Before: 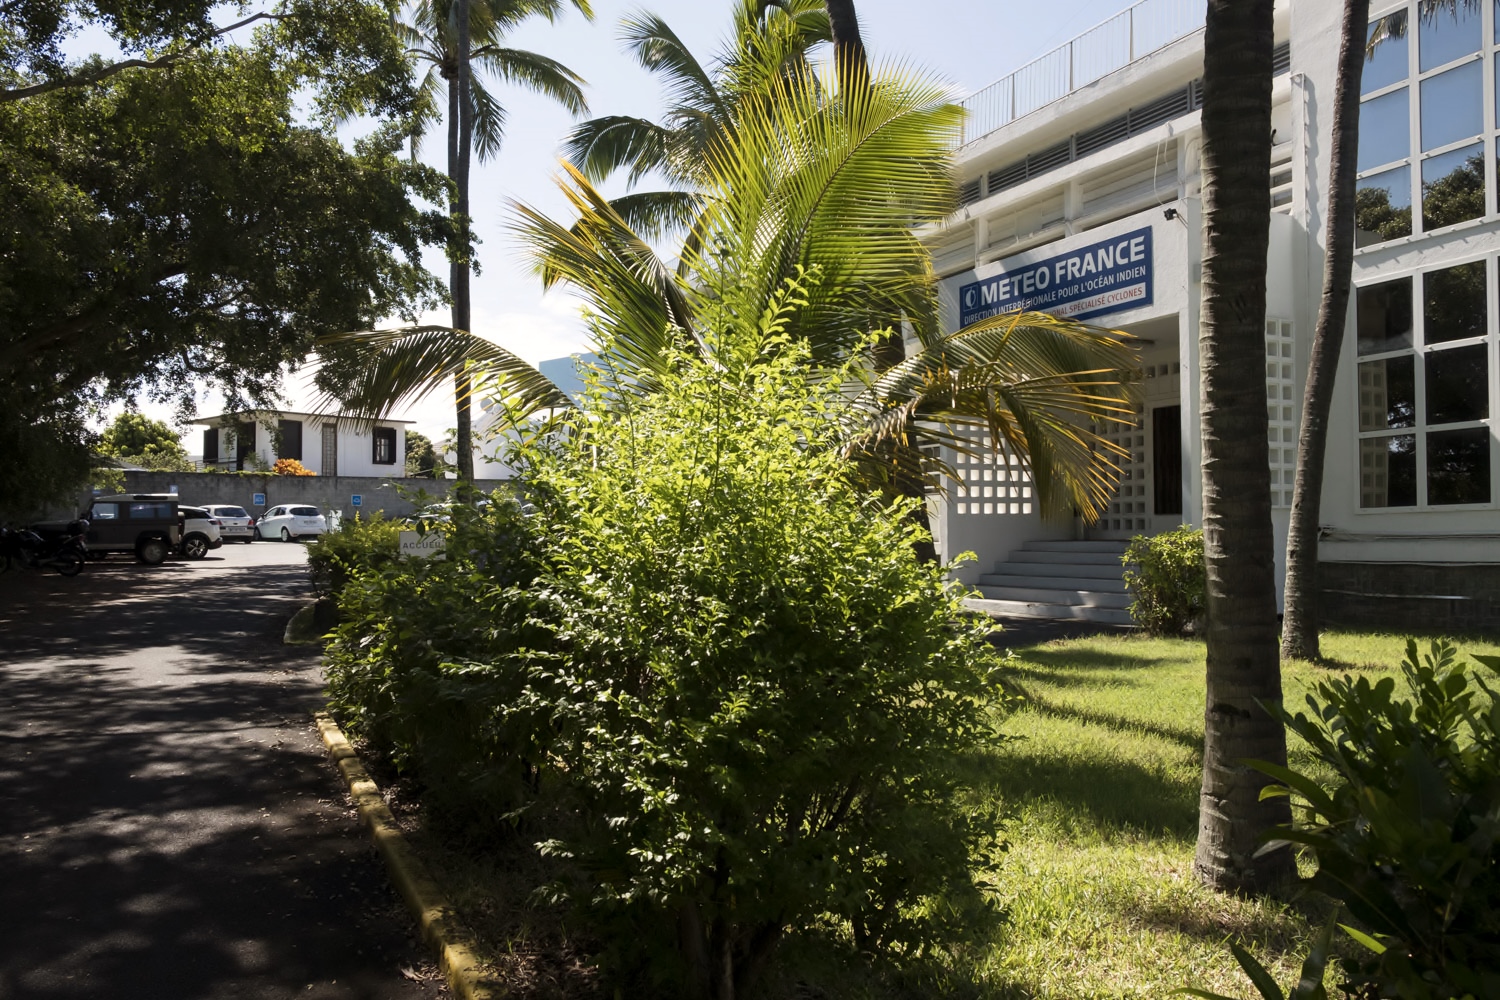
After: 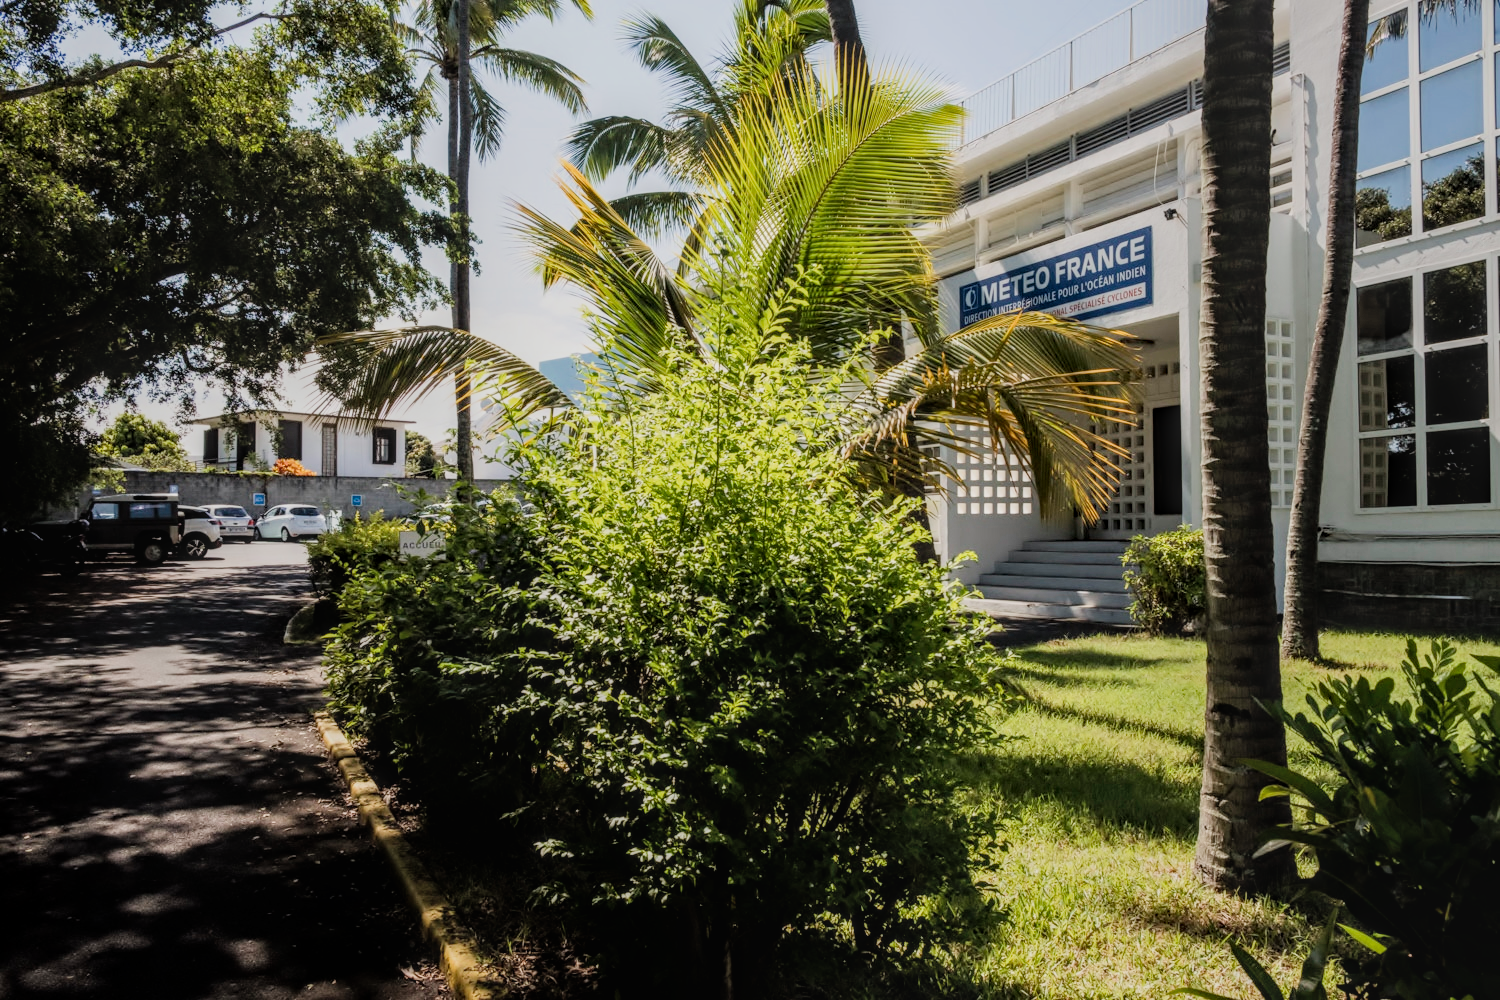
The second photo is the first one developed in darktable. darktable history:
exposure: black level correction 0, exposure 0.695 EV, compensate exposure bias true, compensate highlight preservation false
local contrast: highlights 1%, shadows 0%, detail 134%
filmic rgb: black relative exposure -7.13 EV, white relative exposure 5.34 EV, threshold 5.97 EV, hardness 3.03, enable highlight reconstruction true
